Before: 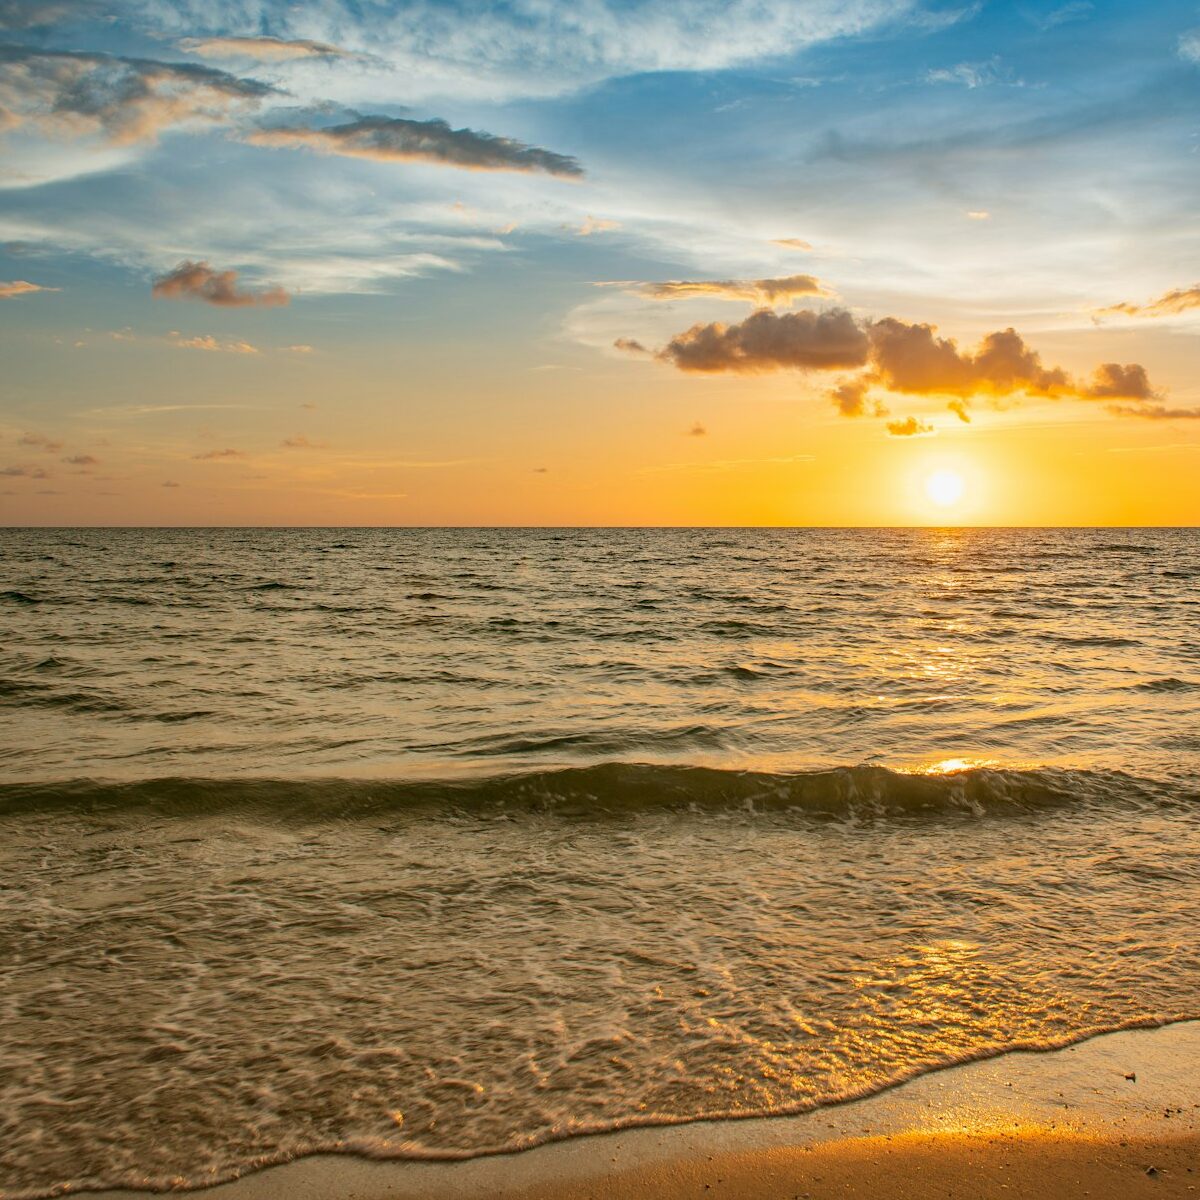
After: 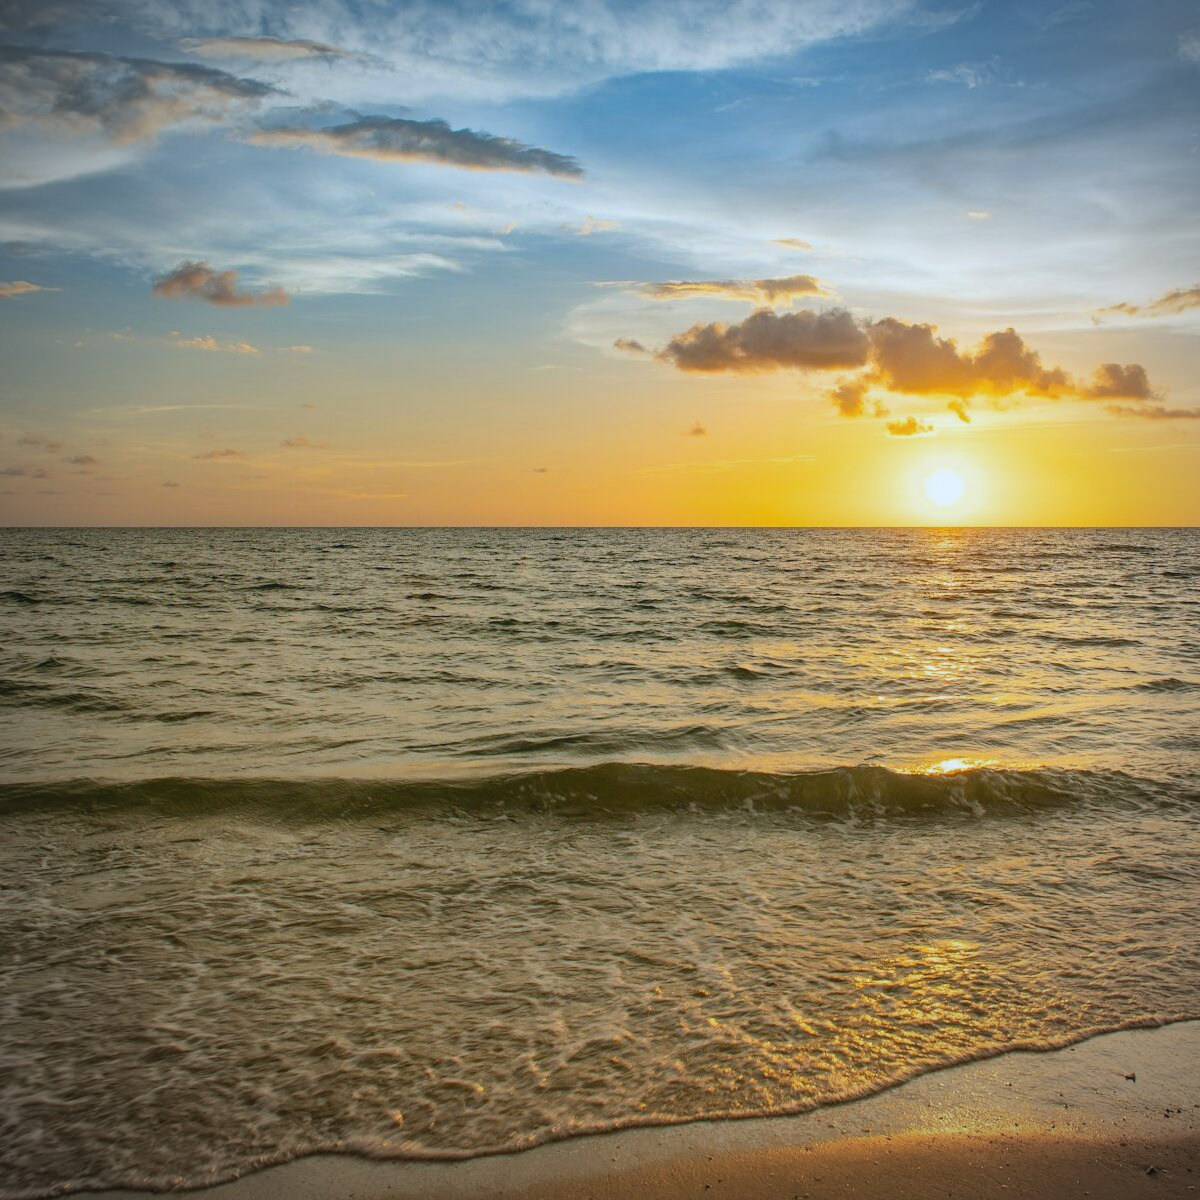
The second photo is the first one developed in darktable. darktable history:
vignetting: fall-off radius 60.92%
white balance: red 0.924, blue 1.095
contrast equalizer: octaves 7, y [[0.6 ×6], [0.55 ×6], [0 ×6], [0 ×6], [0 ×6]], mix -0.3
